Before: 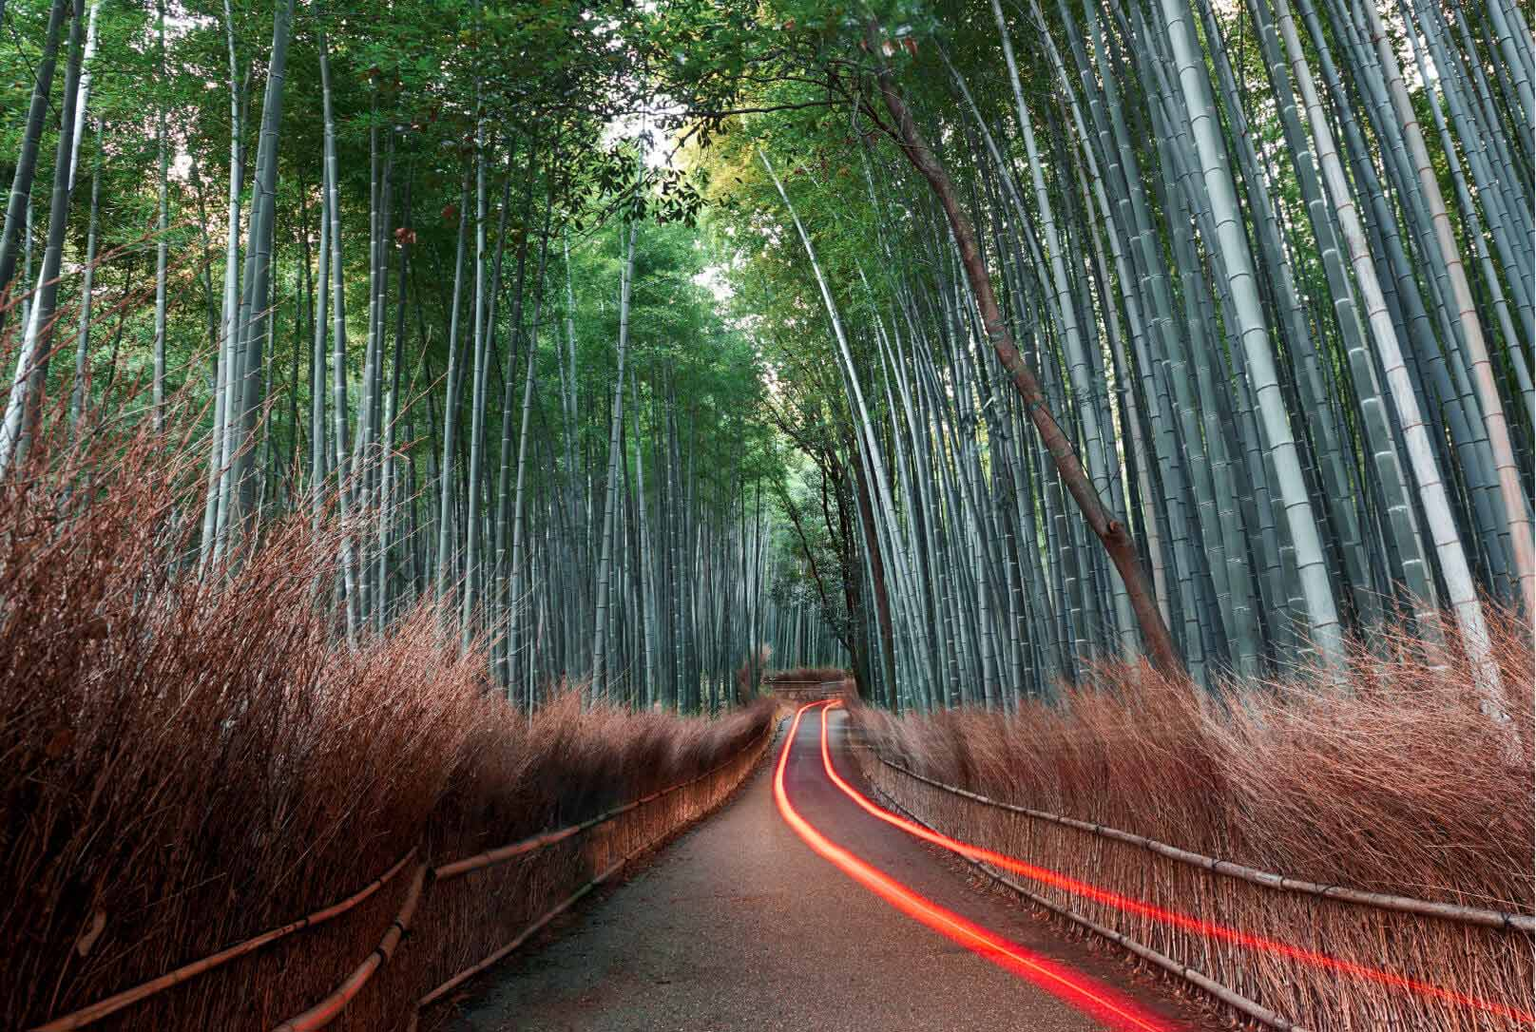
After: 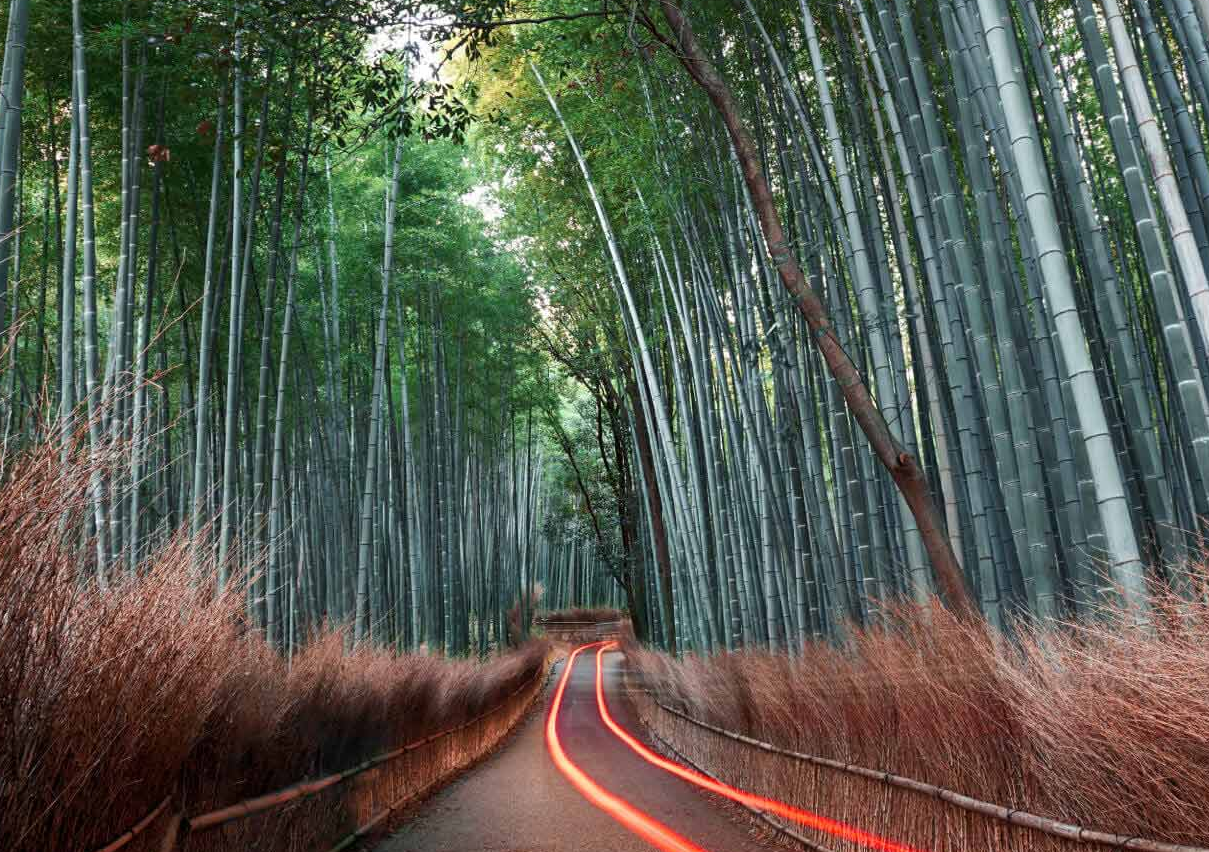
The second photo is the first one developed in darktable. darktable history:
crop: left 16.613%, top 8.789%, right 8.563%, bottom 12.672%
